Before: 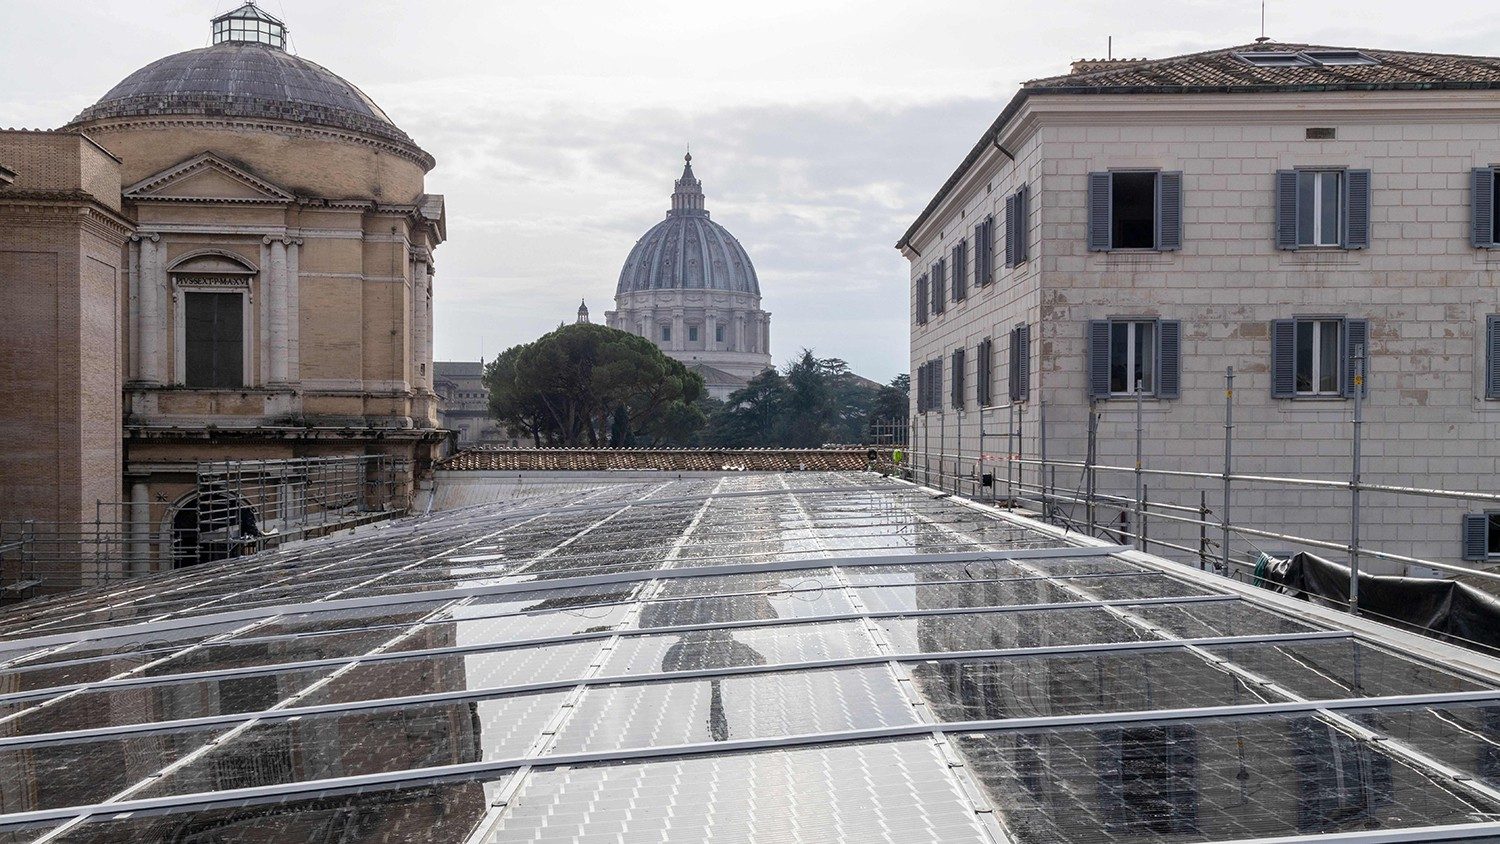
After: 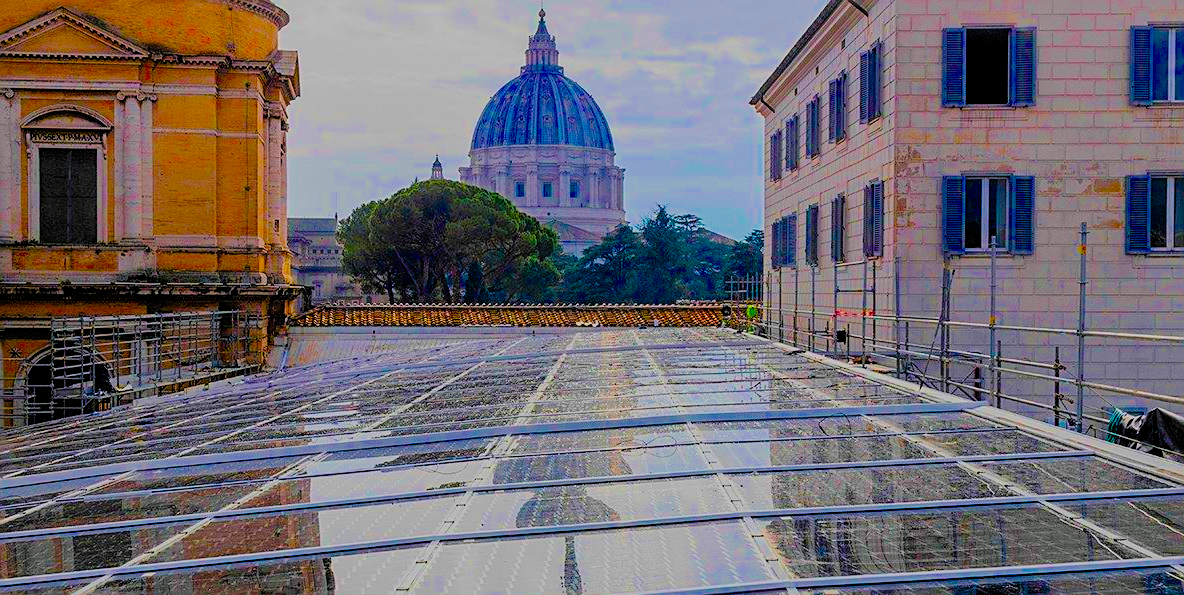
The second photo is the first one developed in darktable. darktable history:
color balance rgb: shadows lift › chroma 0.677%, shadows lift › hue 114.79°, perceptual saturation grading › global saturation 17.733%, global vibrance 40.863%
filmic rgb: middle gray luminance 3.67%, black relative exposure -5.9 EV, white relative exposure 6.37 EV, threshold 5.99 EV, dynamic range scaling 22.19%, target black luminance 0%, hardness 2.32, latitude 45.37%, contrast 0.776, highlights saturation mix 99.21%, shadows ↔ highlights balance 0.186%, add noise in highlights 0.1, color science v4 (2020), type of noise poissonian, enable highlight reconstruction true
sharpen: amount 0.488
crop: left 9.733%, top 17.108%, right 11.281%, bottom 12.392%
